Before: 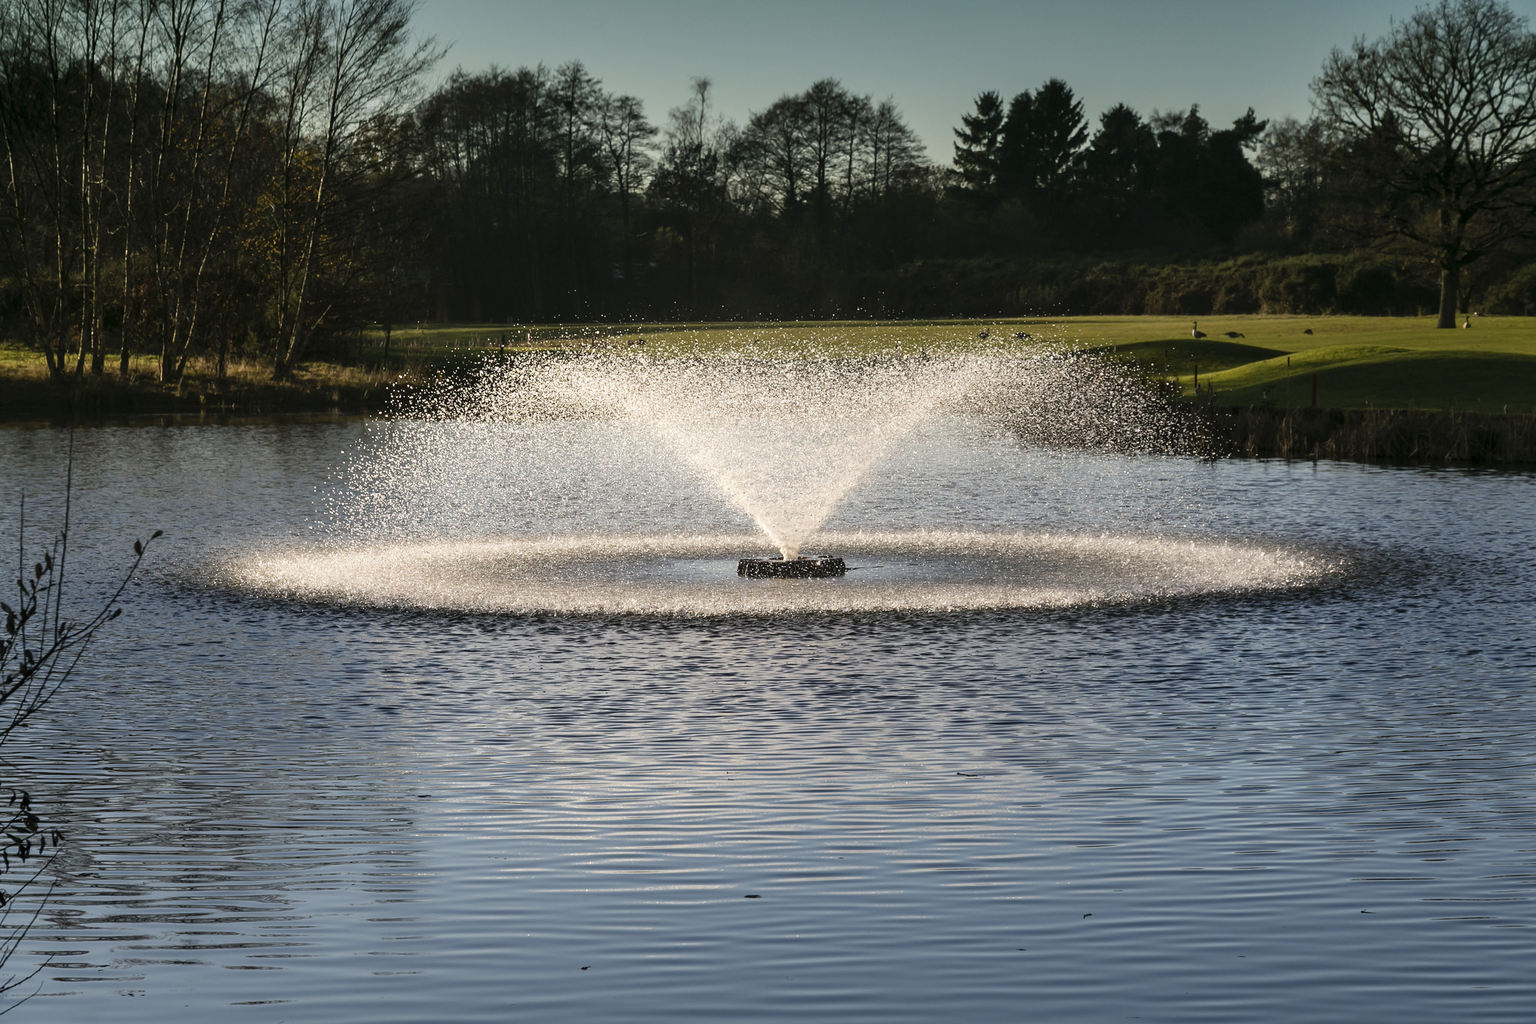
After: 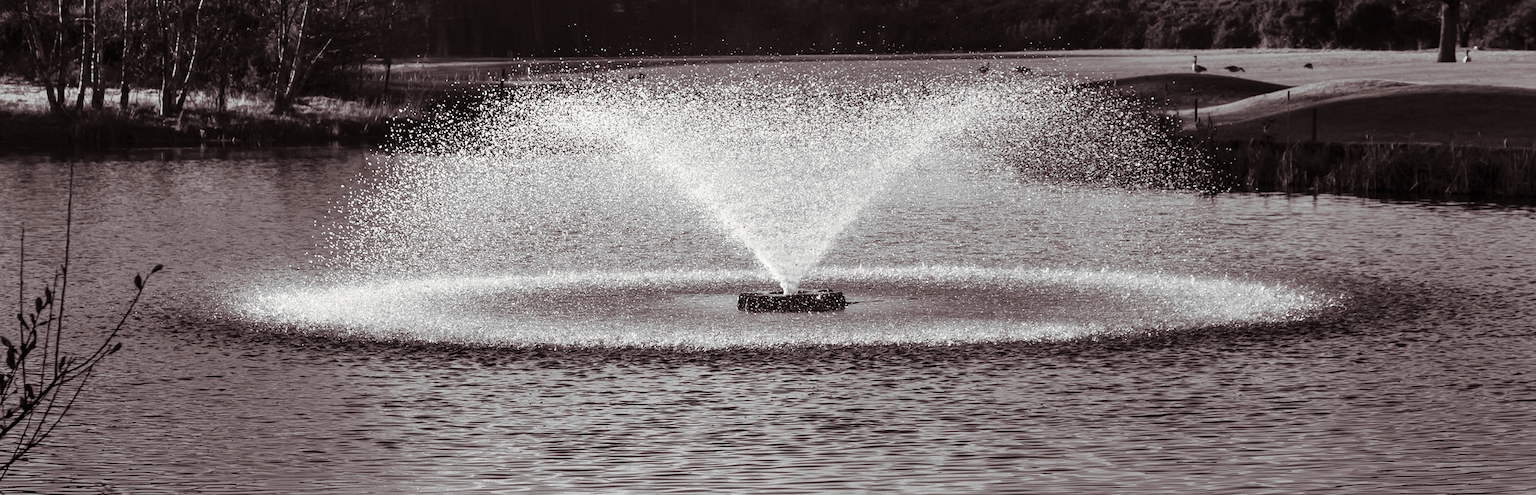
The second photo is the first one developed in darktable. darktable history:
shadows and highlights: soften with gaussian
crop and rotate: top 26.056%, bottom 25.543%
monochrome: on, module defaults
tone equalizer: on, module defaults
split-toning: shadows › saturation 0.24, highlights › hue 54°, highlights › saturation 0.24
